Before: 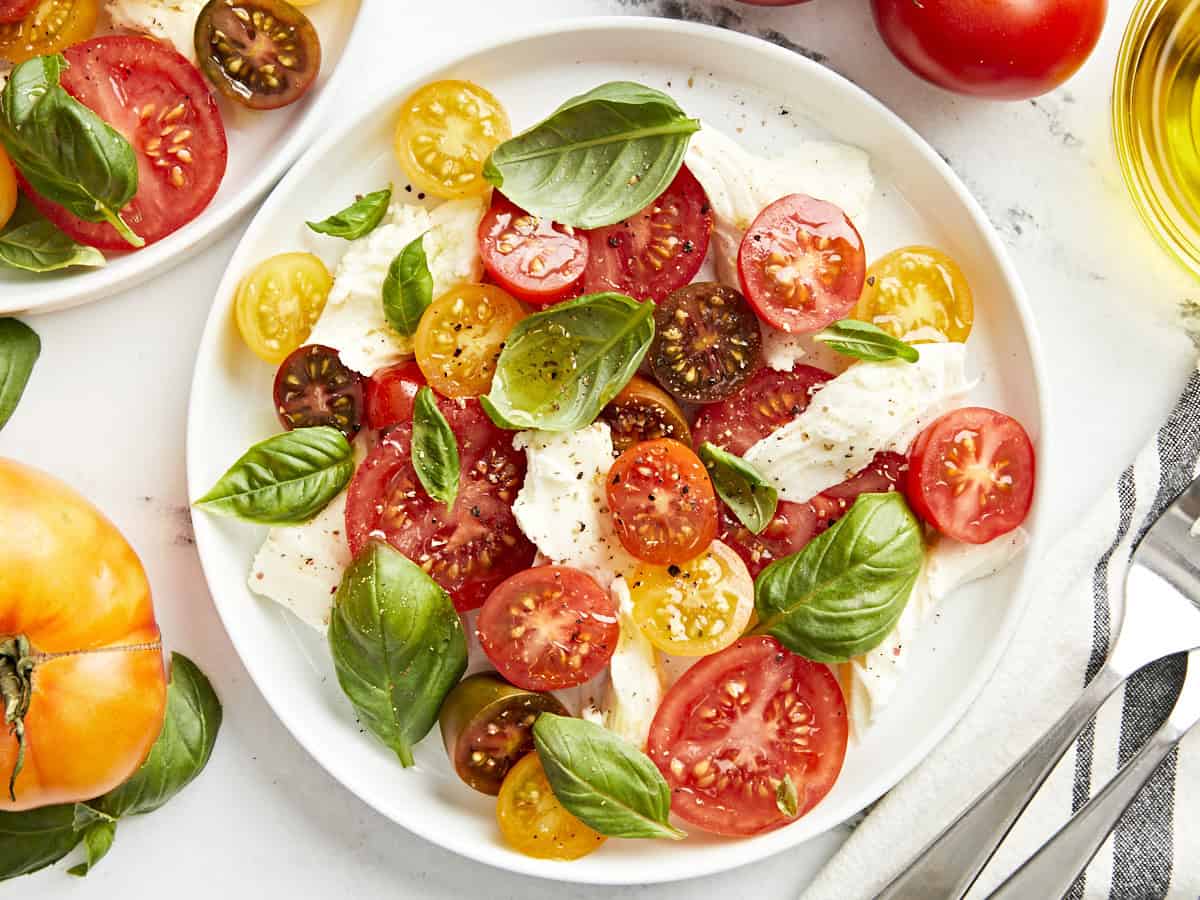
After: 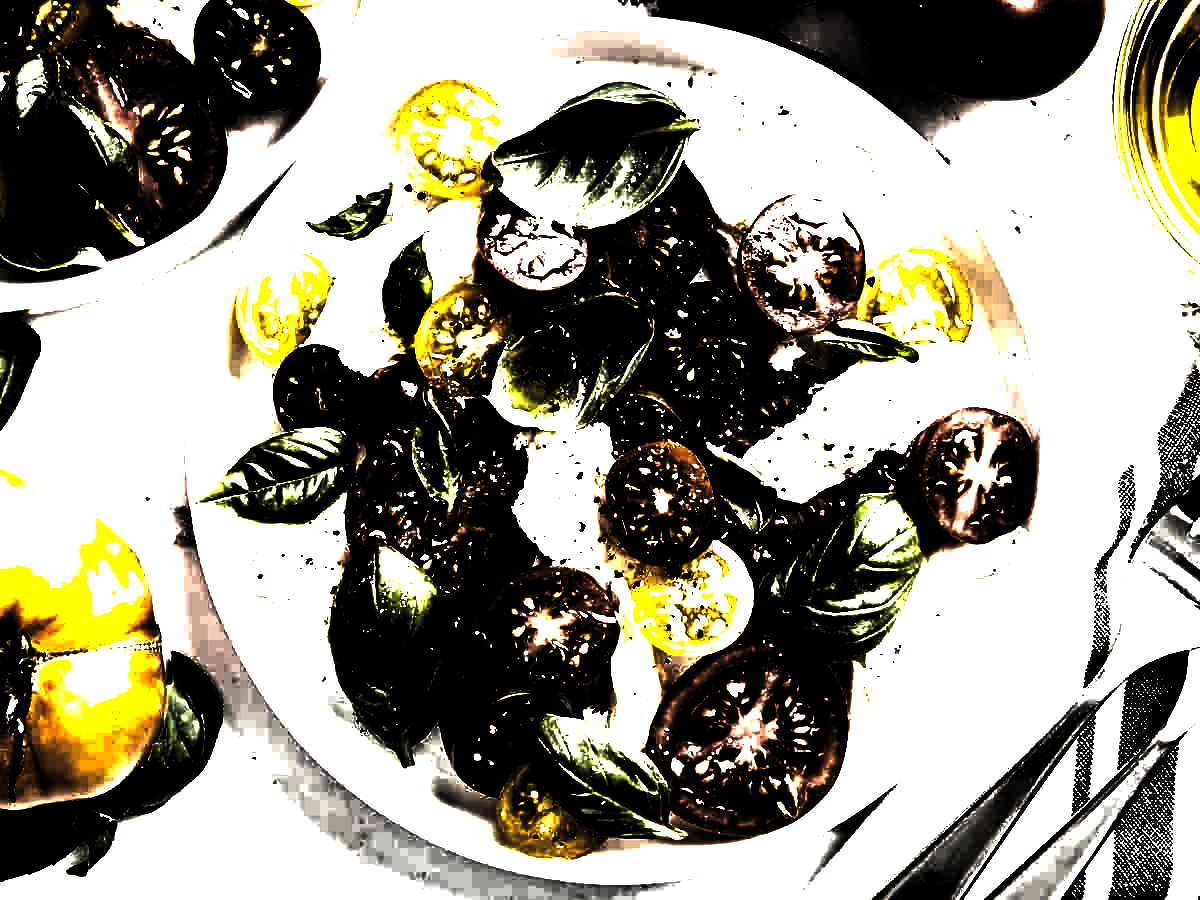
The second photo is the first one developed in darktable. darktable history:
exposure: exposure 1 EV, compensate highlight preservation false
levels: levels [0.721, 0.937, 0.997]
shadows and highlights: shadows 11.69, white point adjustment 1.33, highlights -1.05, soften with gaussian
